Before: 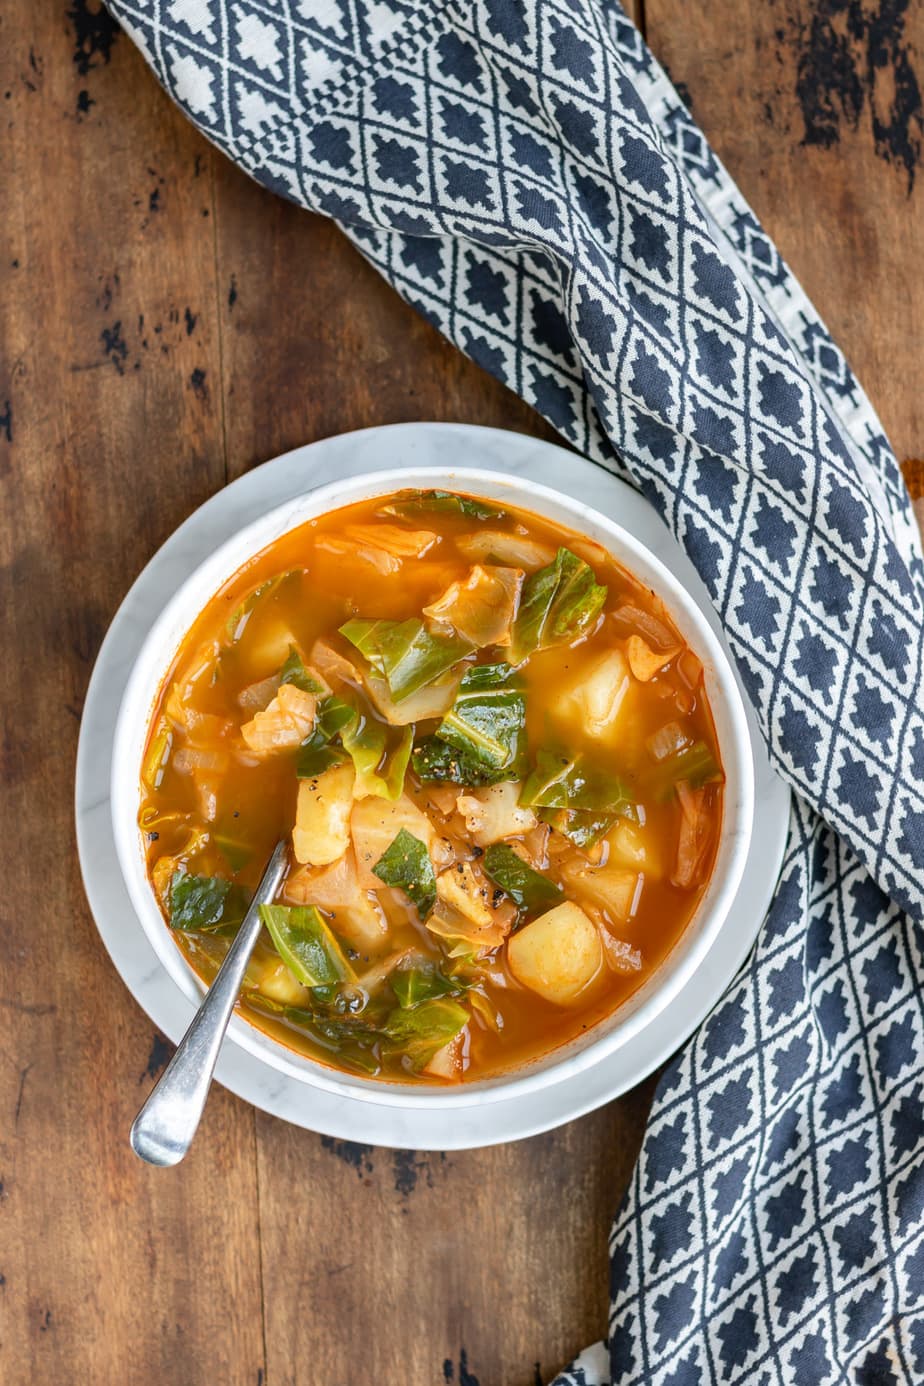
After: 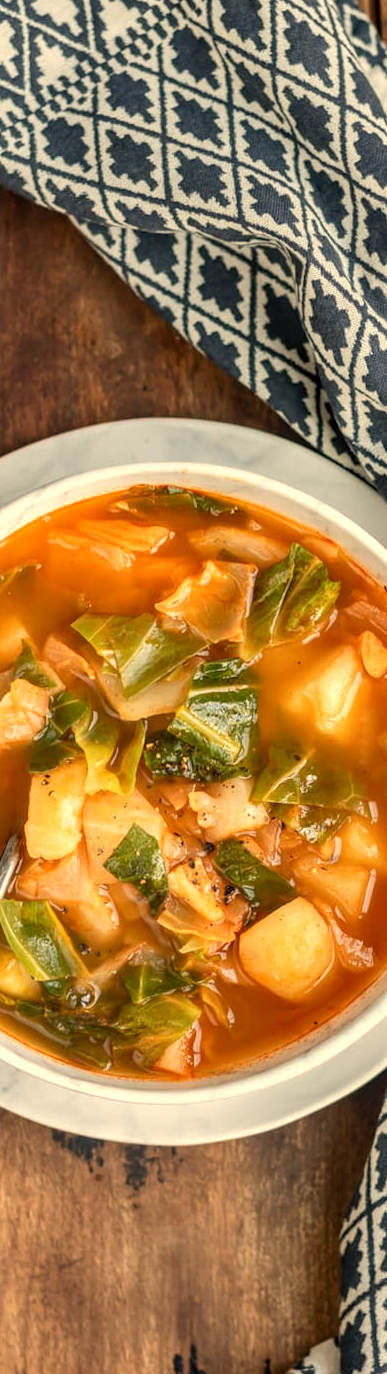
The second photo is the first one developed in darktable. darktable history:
white balance: red 1.123, blue 0.83
local contrast: on, module defaults
crop: left 28.583%, right 29.231%
rotate and perspective: rotation 0.192°, lens shift (horizontal) -0.015, crop left 0.005, crop right 0.996, crop top 0.006, crop bottom 0.99
